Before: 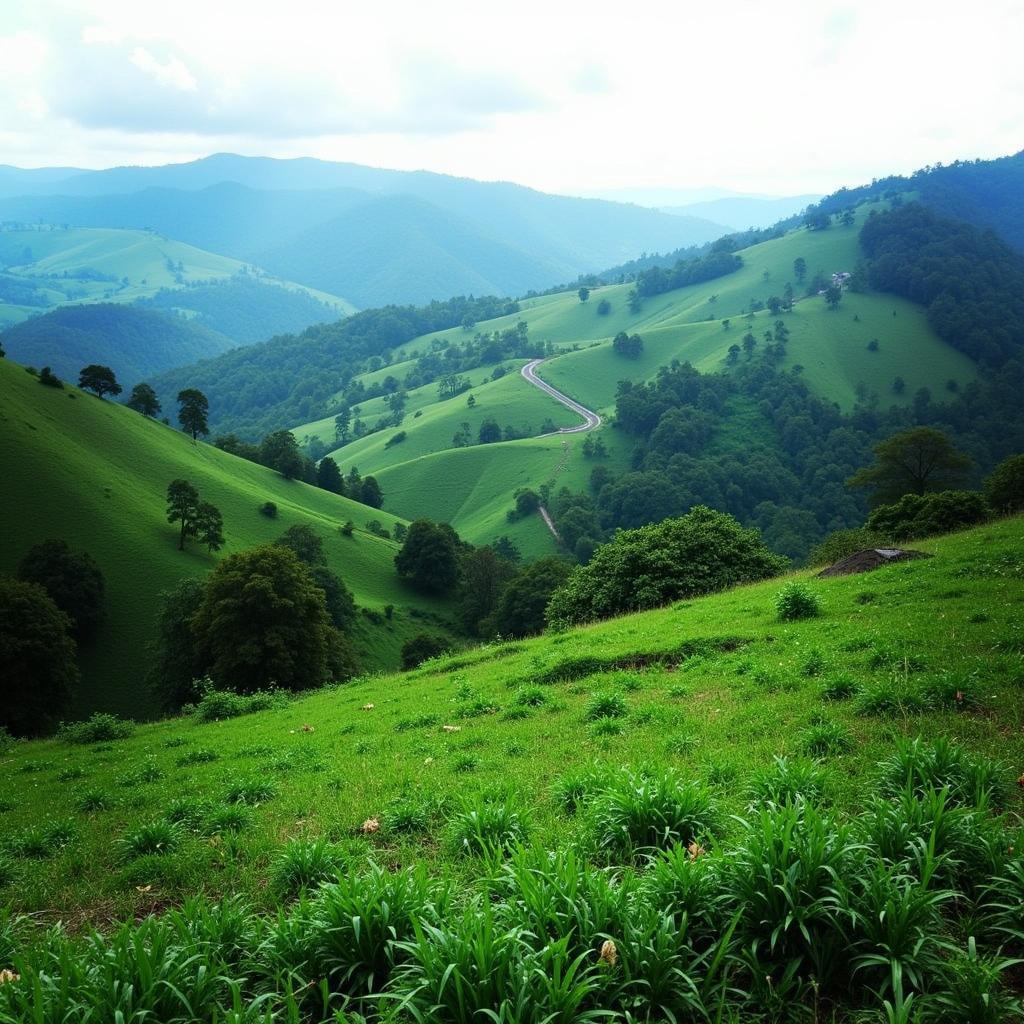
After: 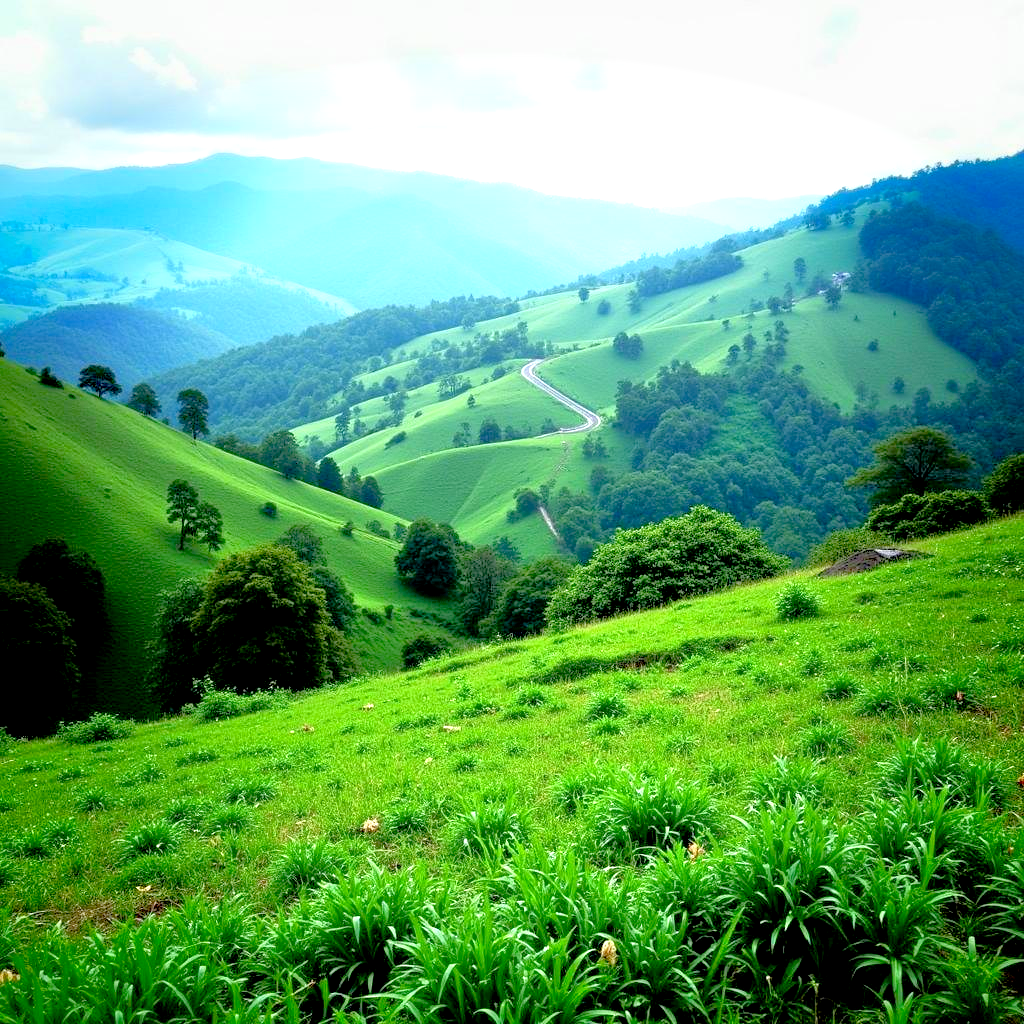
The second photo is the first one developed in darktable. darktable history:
exposure: black level correction 0.008, exposure 0.967 EV, compensate exposure bias true, compensate highlight preservation false
tone equalizer: -7 EV 0.149 EV, -6 EV 0.562 EV, -5 EV 1.15 EV, -4 EV 1.36 EV, -3 EV 1.12 EV, -2 EV 0.6 EV, -1 EV 0.148 EV
vignetting: fall-off start 100.87%, saturation 0.366, center (-0.035, 0.143), width/height ratio 1.308
